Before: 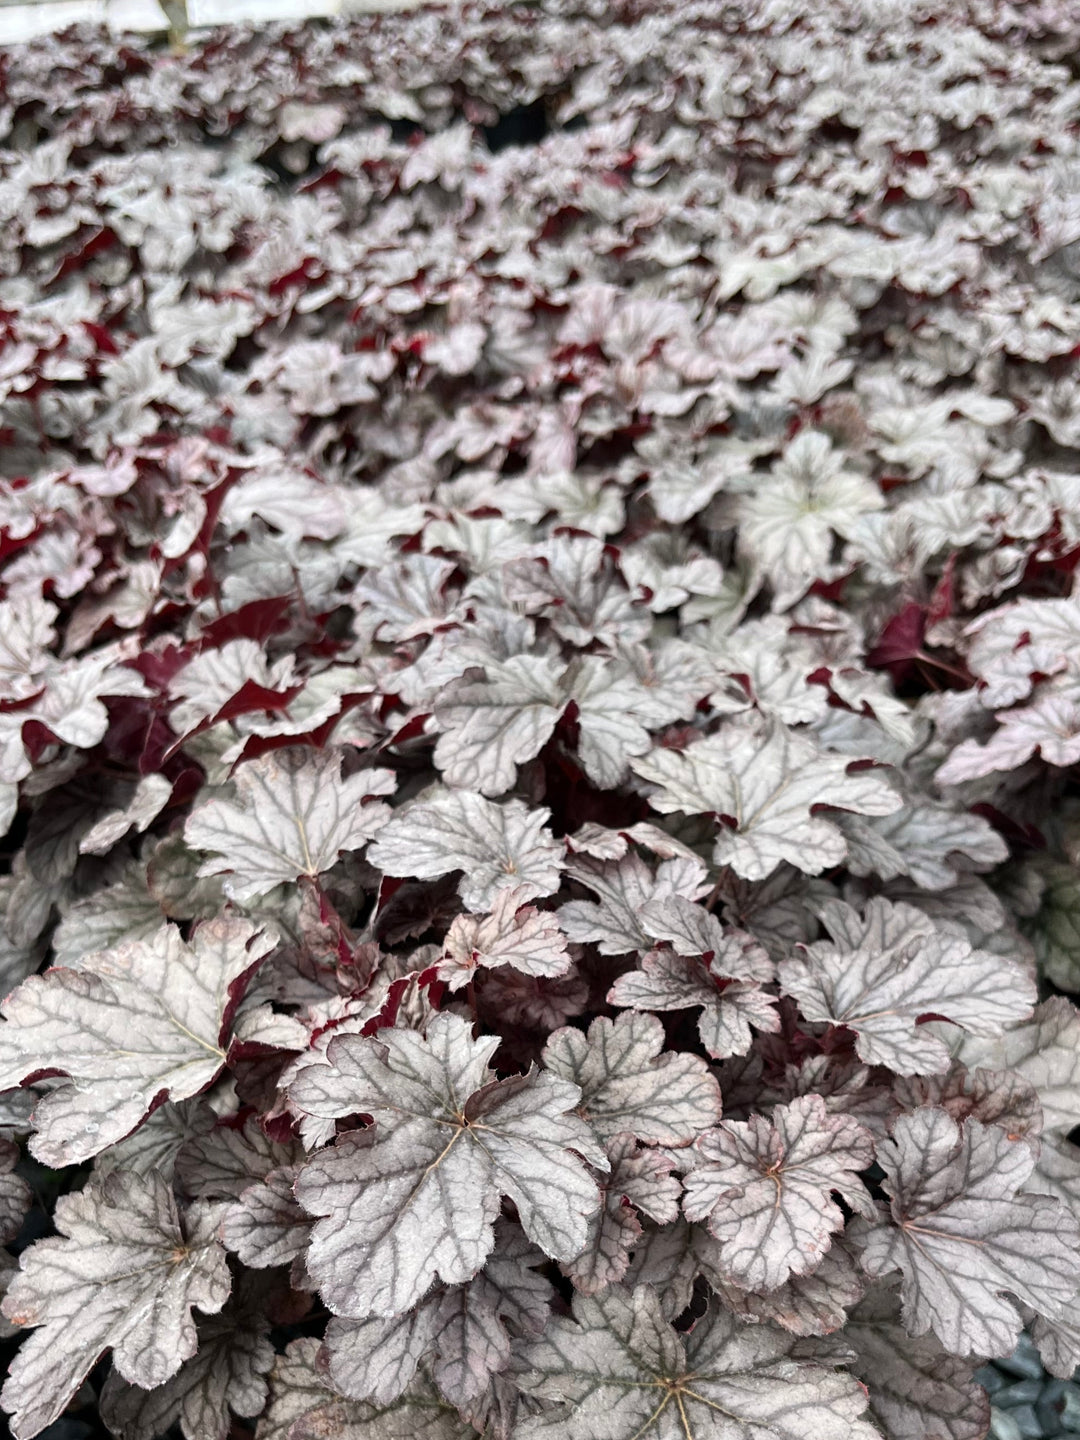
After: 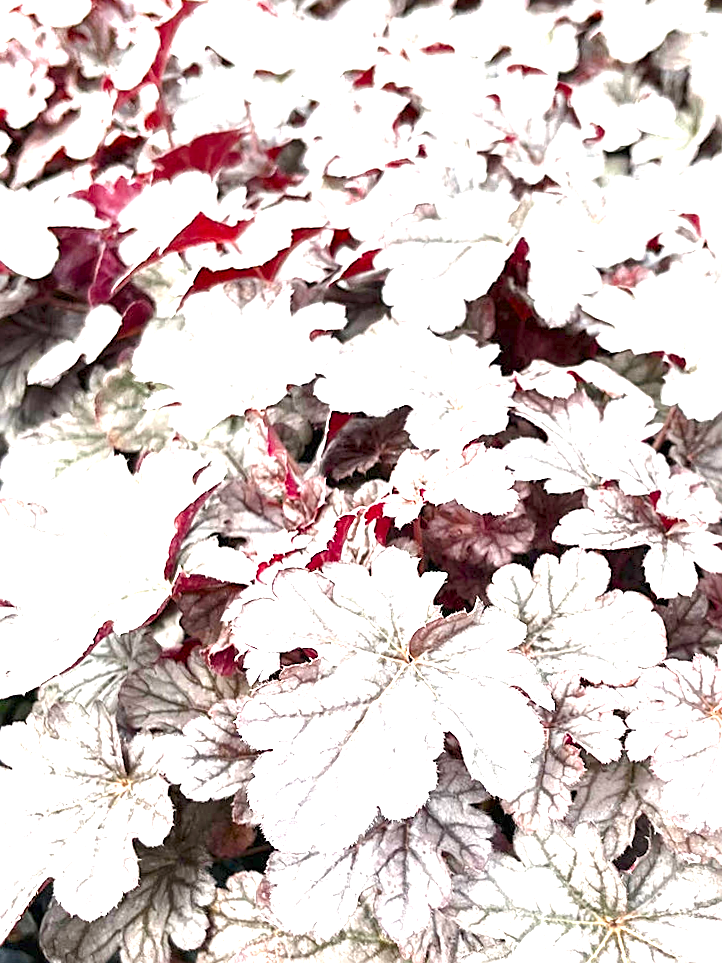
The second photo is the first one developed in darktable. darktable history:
tone equalizer: on, module defaults
crop and rotate: angle -0.82°, left 3.85%, top 31.828%, right 27.992%
exposure: black level correction 0, exposure 2.327 EV, compensate exposure bias true, compensate highlight preservation false
color balance rgb: perceptual saturation grading › global saturation 20%, perceptual saturation grading › highlights -25%, perceptual saturation grading › shadows 25%
sharpen: on, module defaults
